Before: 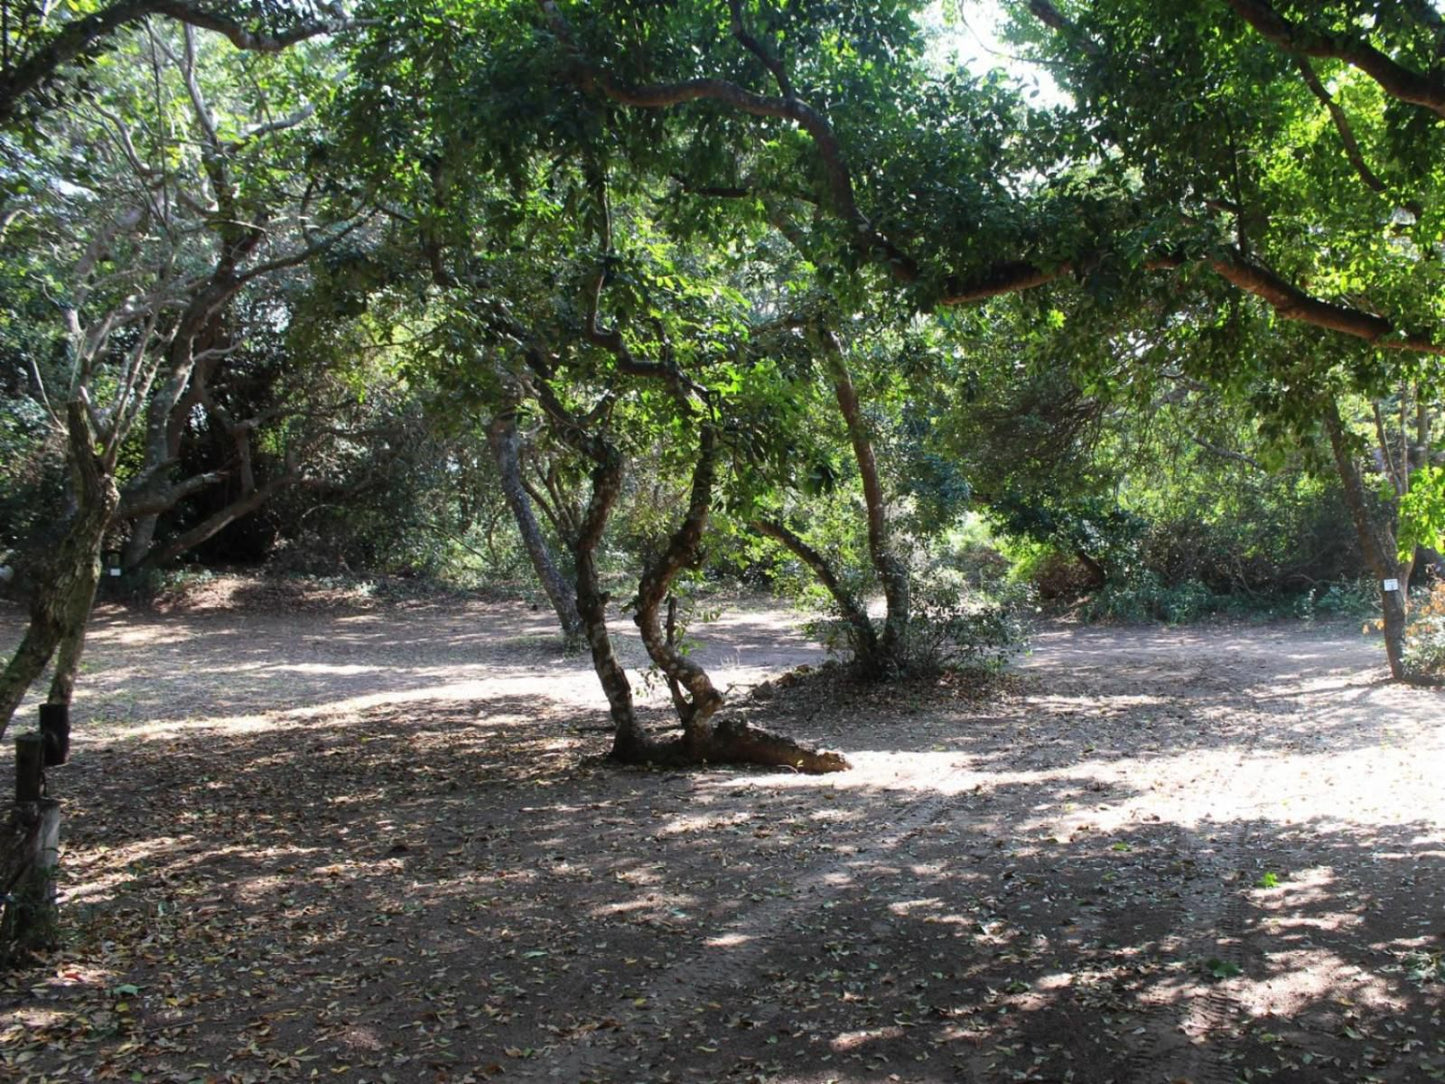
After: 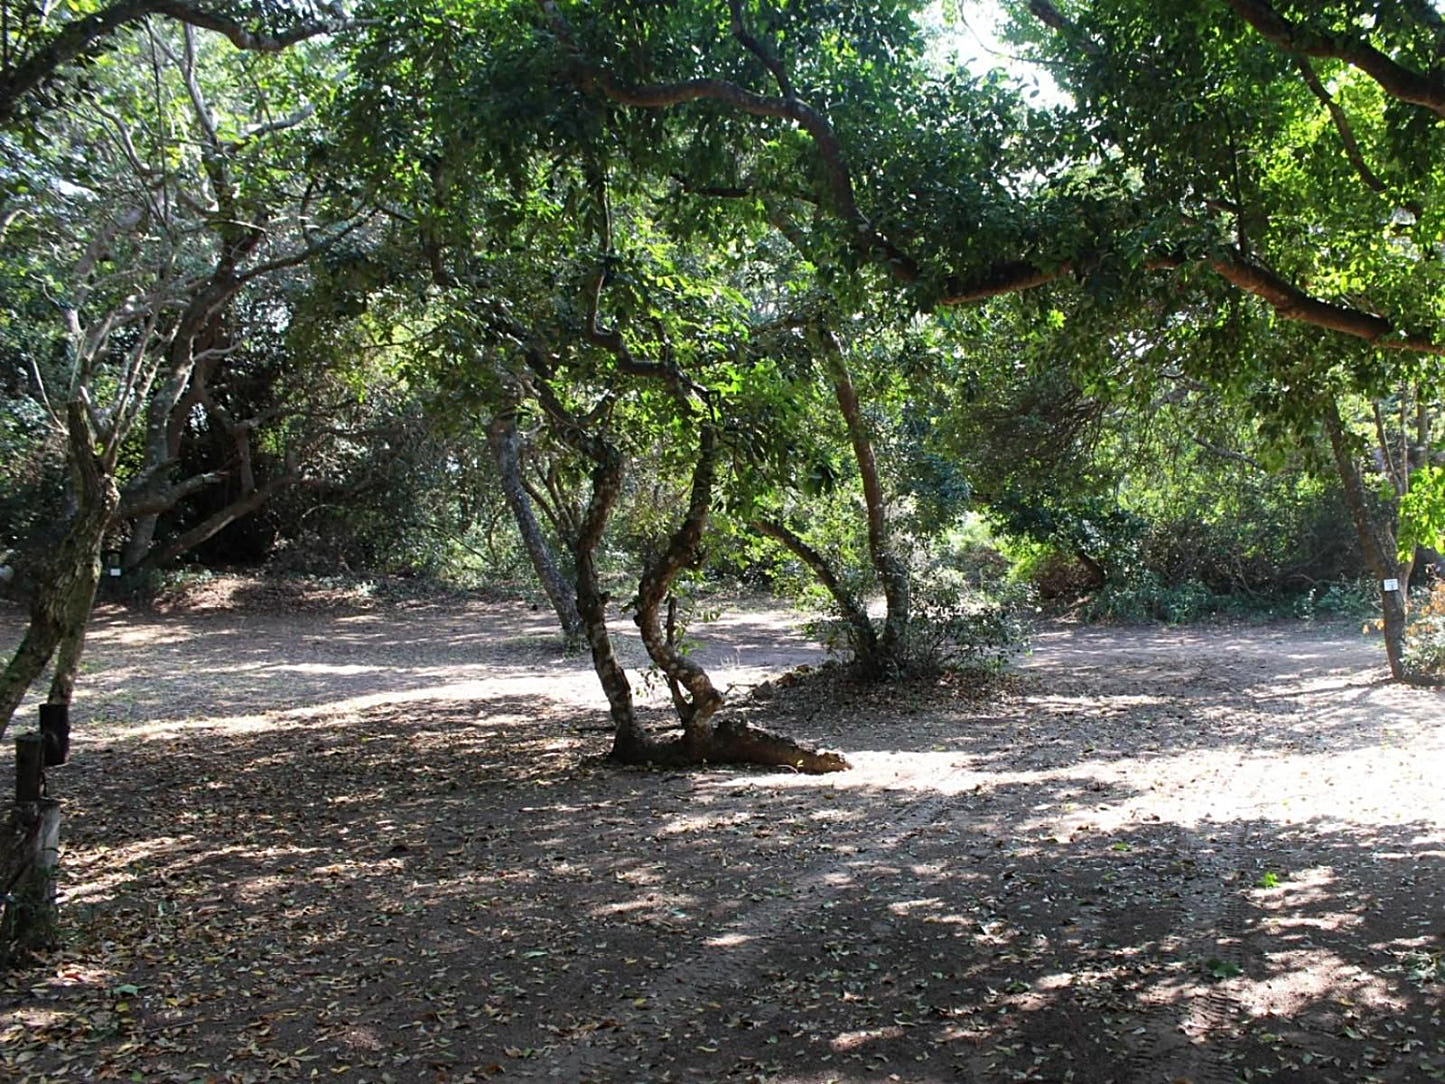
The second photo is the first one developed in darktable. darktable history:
haze removal: strength 0.096, compatibility mode true, adaptive false
sharpen: on, module defaults
